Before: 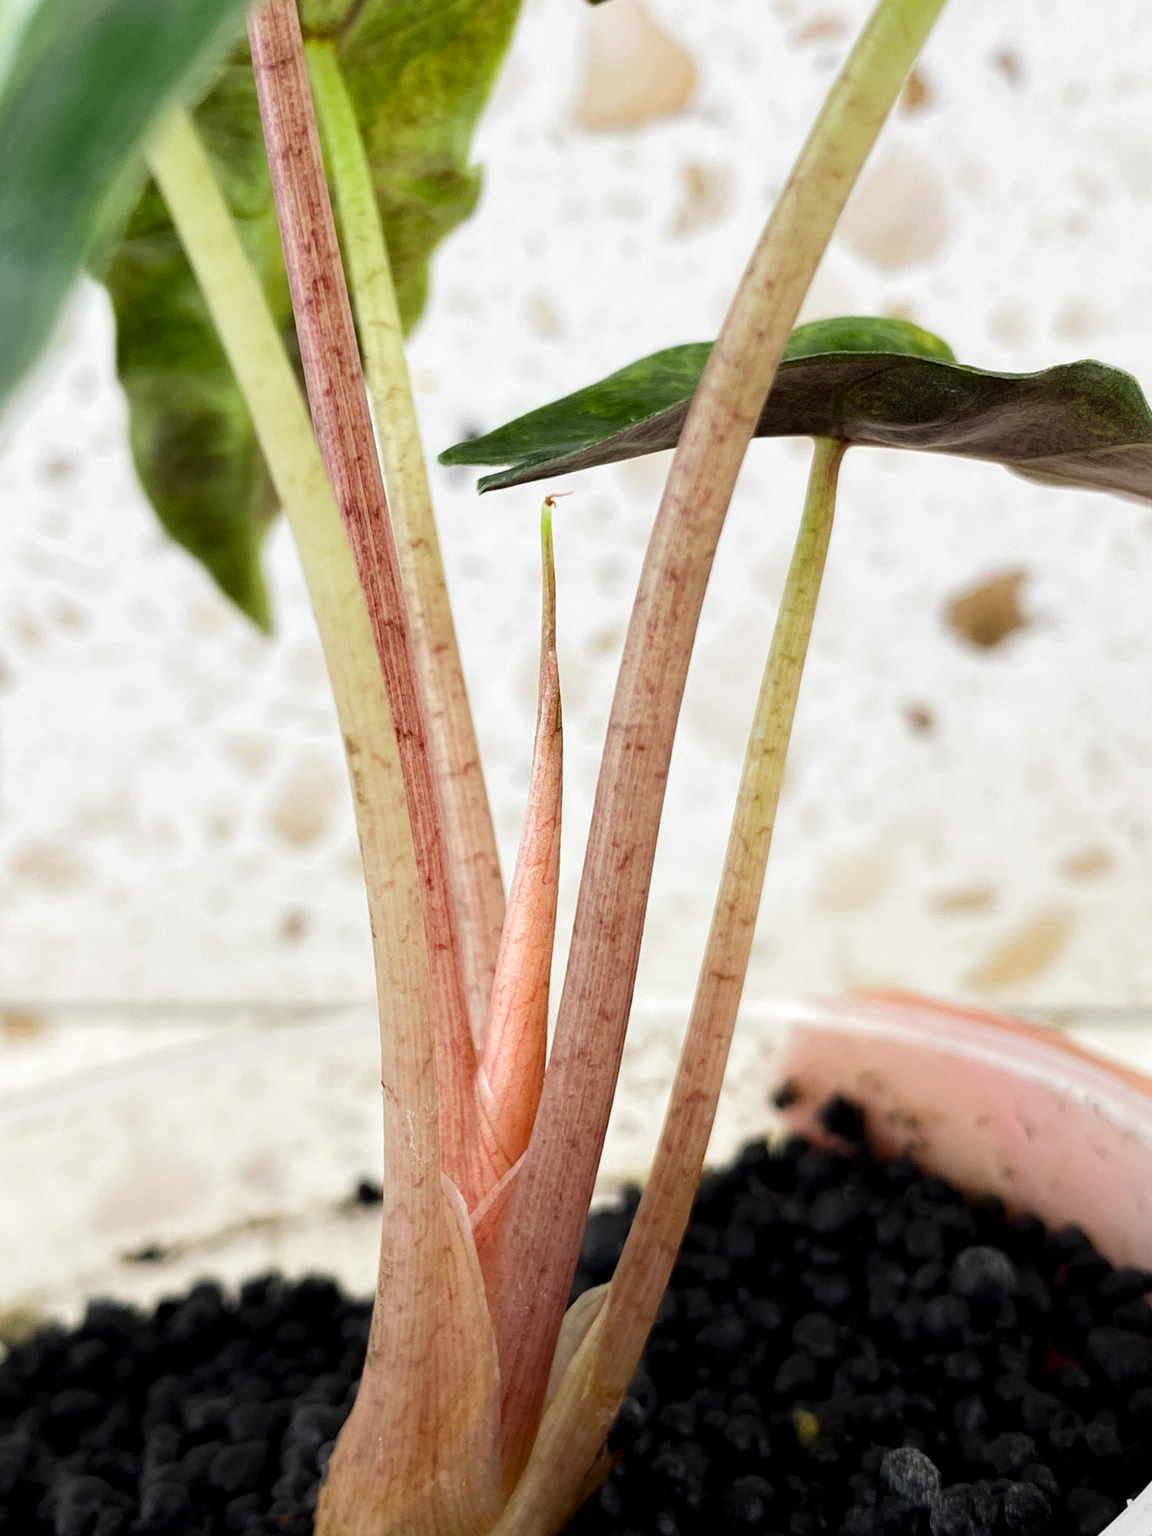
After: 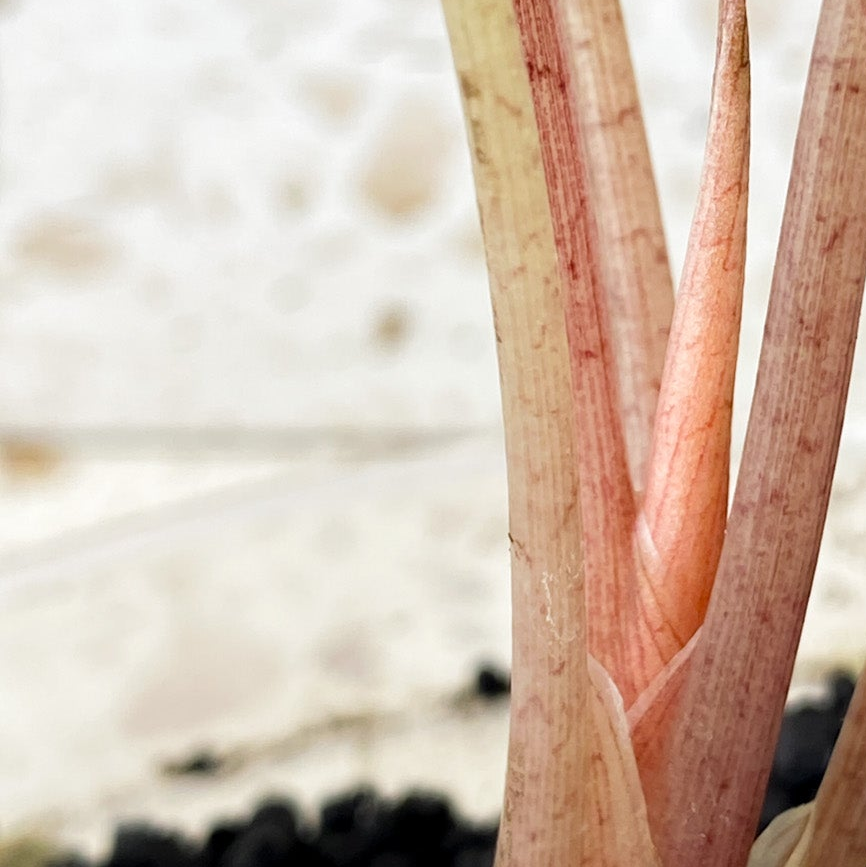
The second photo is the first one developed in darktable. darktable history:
crop: top 44.354%, right 43.584%, bottom 13.278%
